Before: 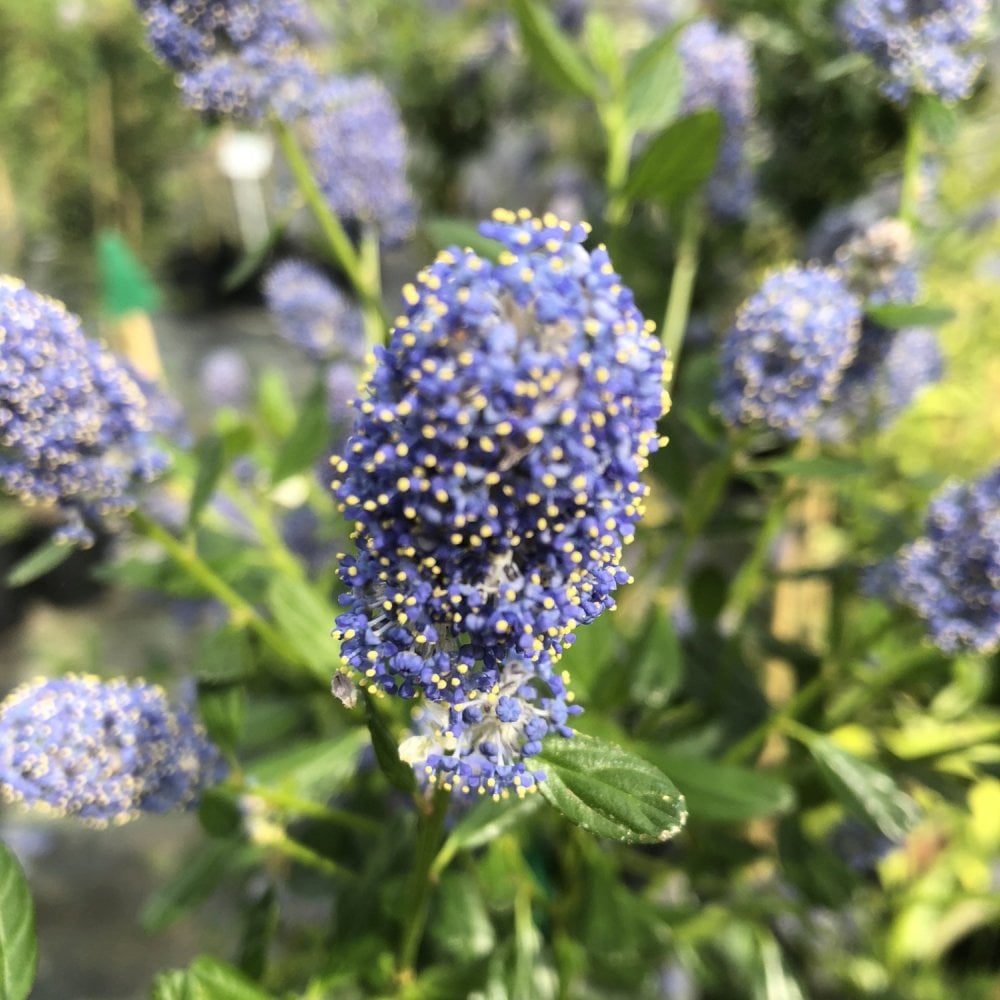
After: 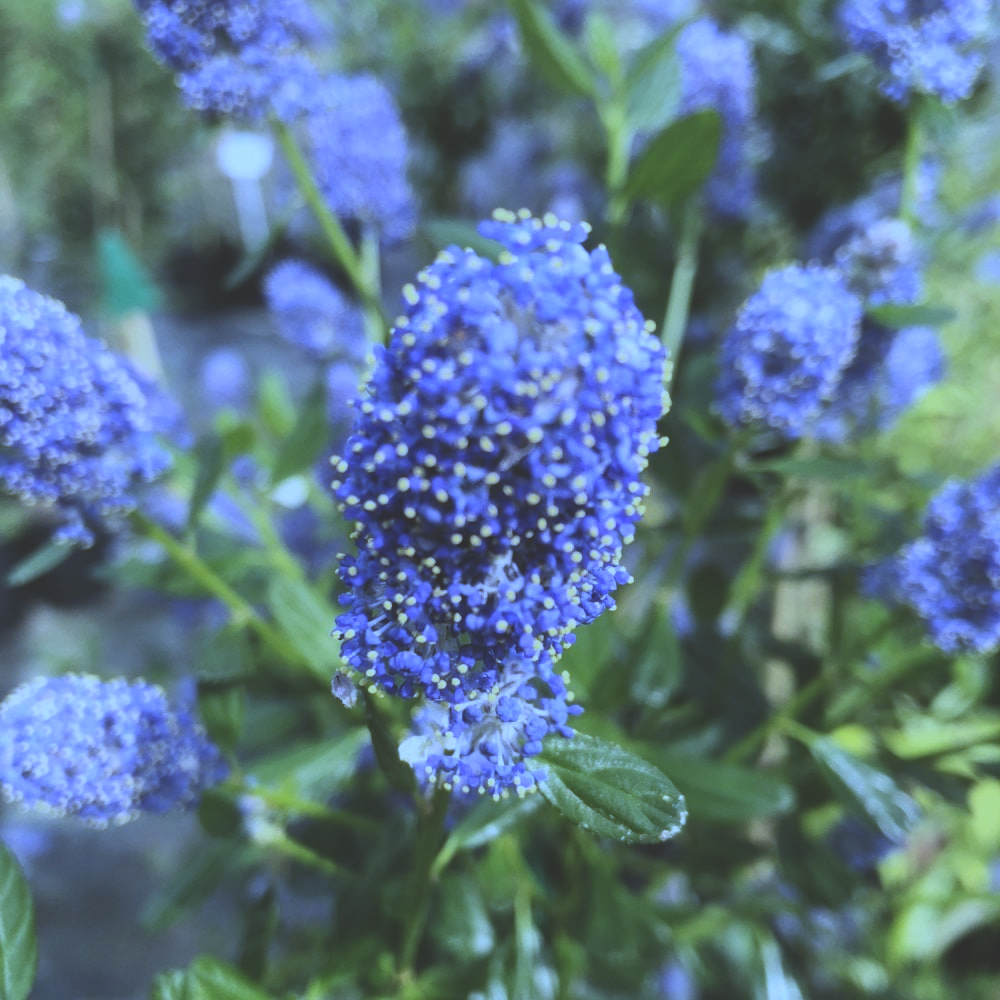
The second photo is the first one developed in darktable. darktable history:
white balance: red 0.766, blue 1.537
bloom: size 5%, threshold 95%, strength 15%
exposure: black level correction -0.036, exposure -0.497 EV, compensate highlight preservation false
